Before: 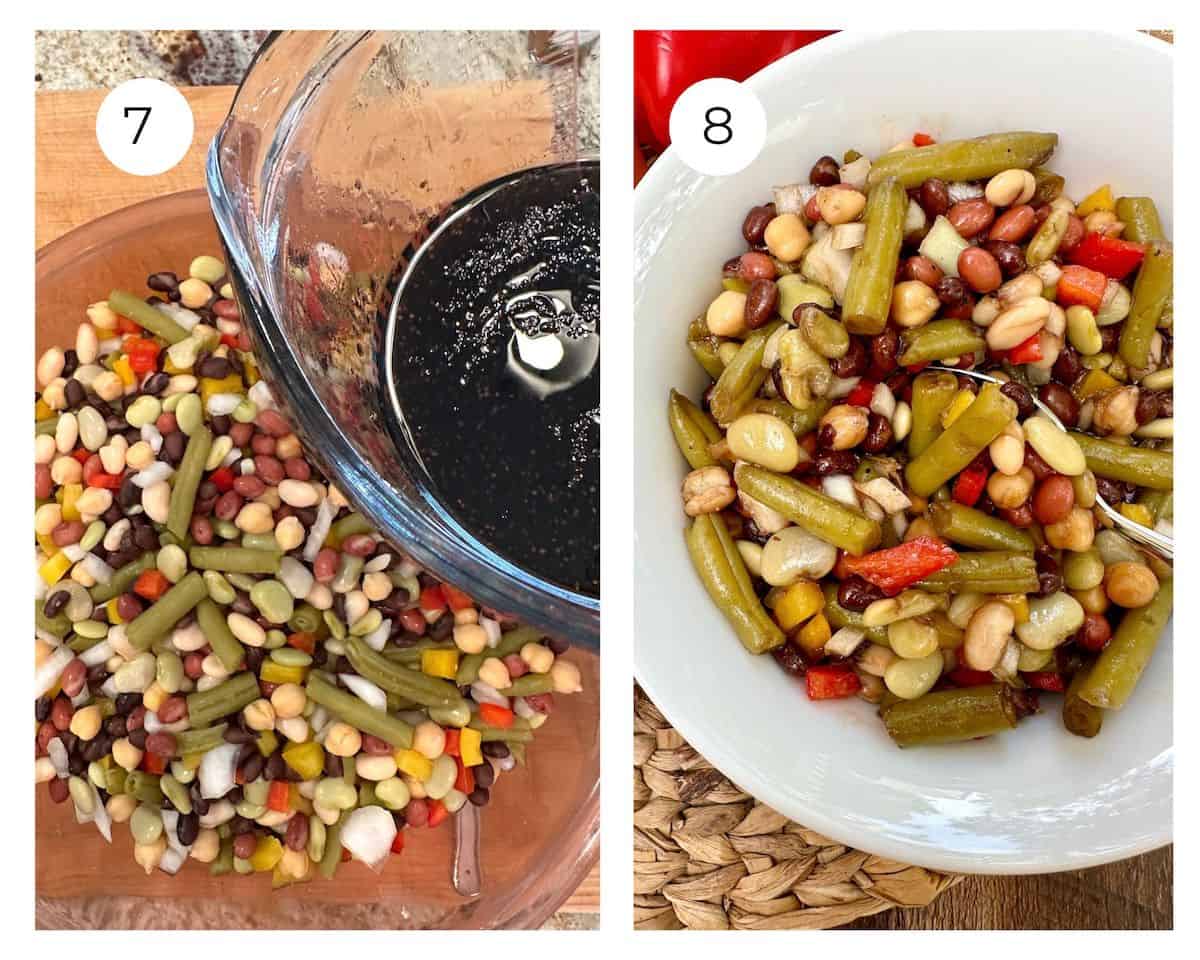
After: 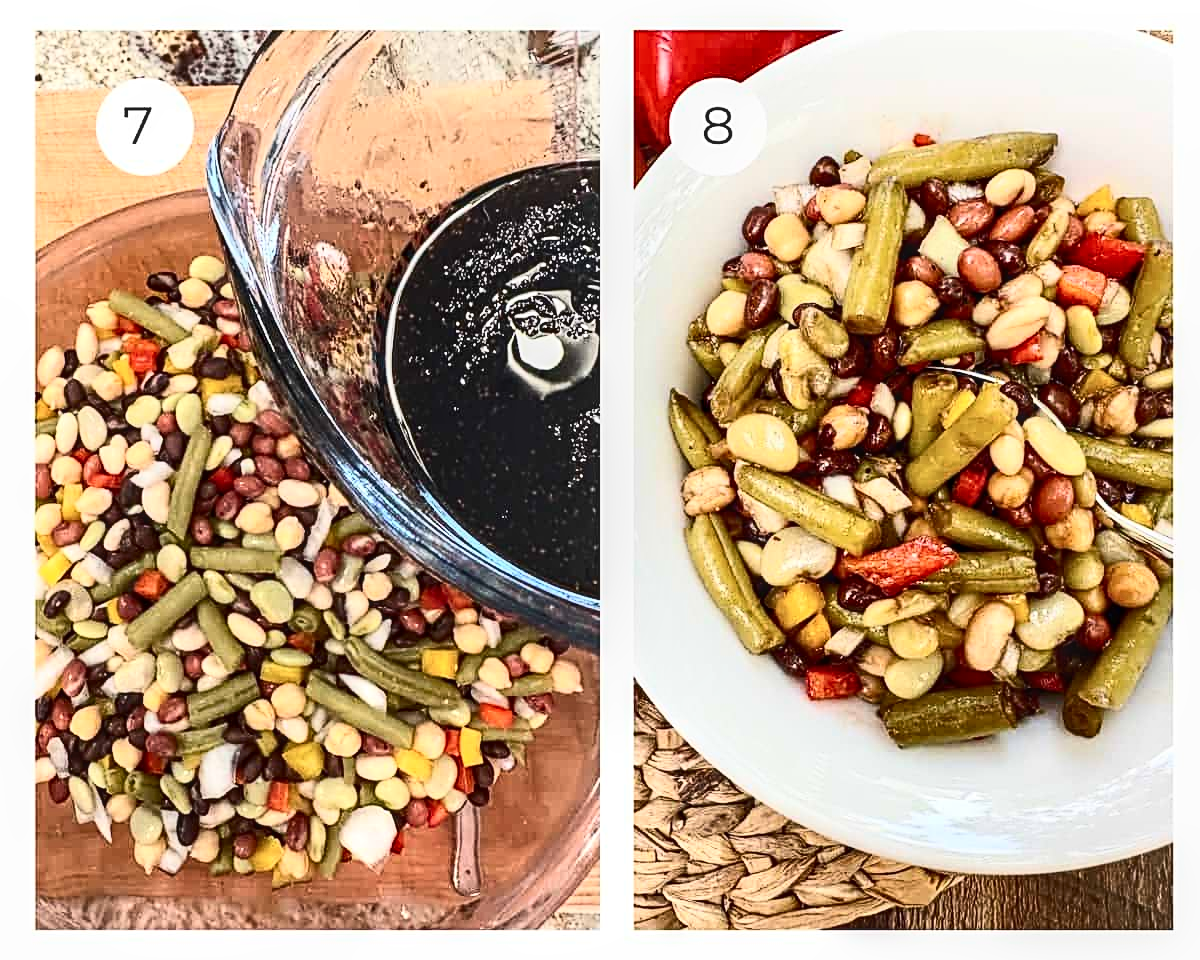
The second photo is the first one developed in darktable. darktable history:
contrast brightness saturation: contrast 0.39, brightness 0.1
sharpen: radius 2.767
local contrast: on, module defaults
